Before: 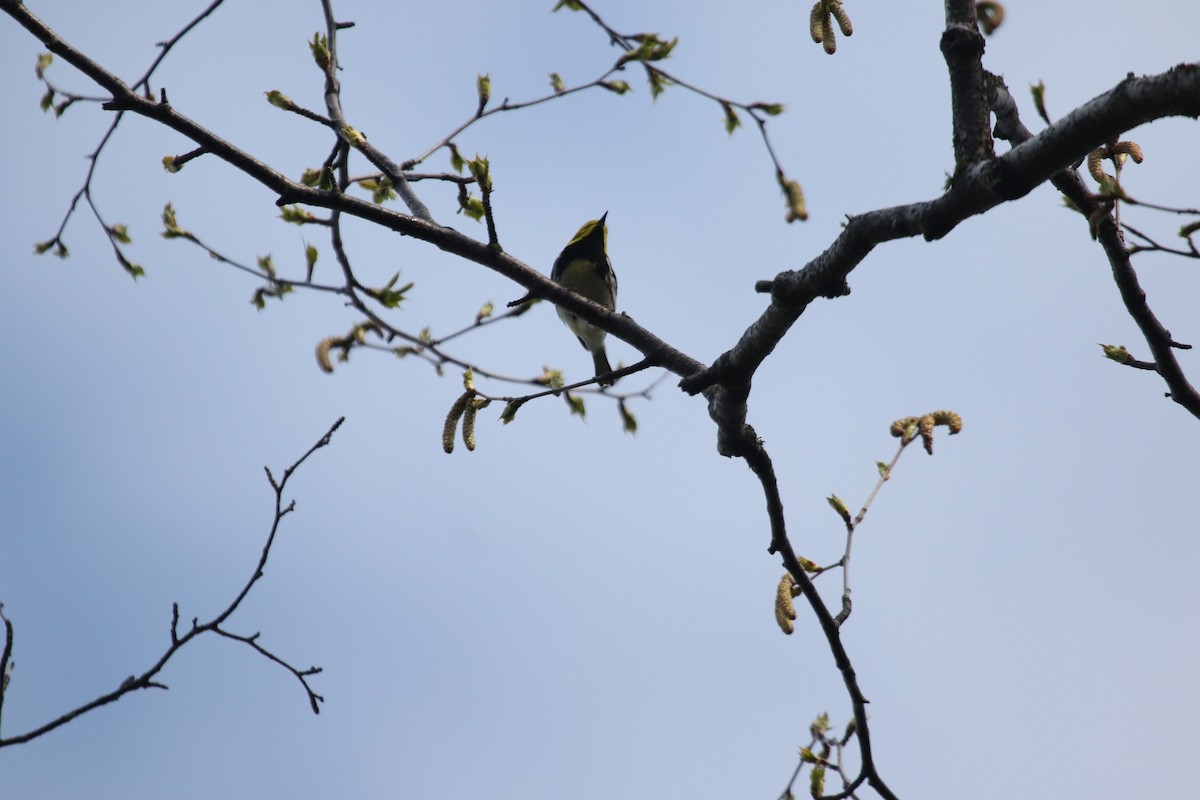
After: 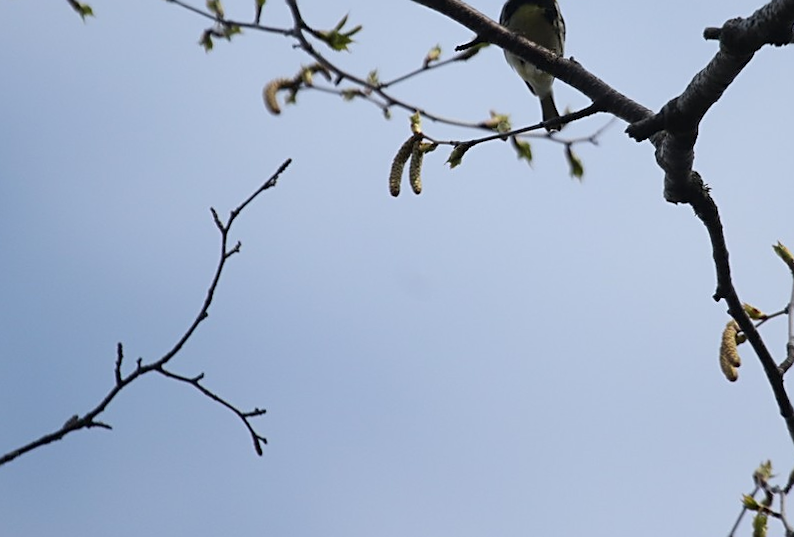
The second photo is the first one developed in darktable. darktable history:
crop and rotate: angle -0.675°, left 3.616%, top 31.668%, right 29.047%
sharpen: on, module defaults
